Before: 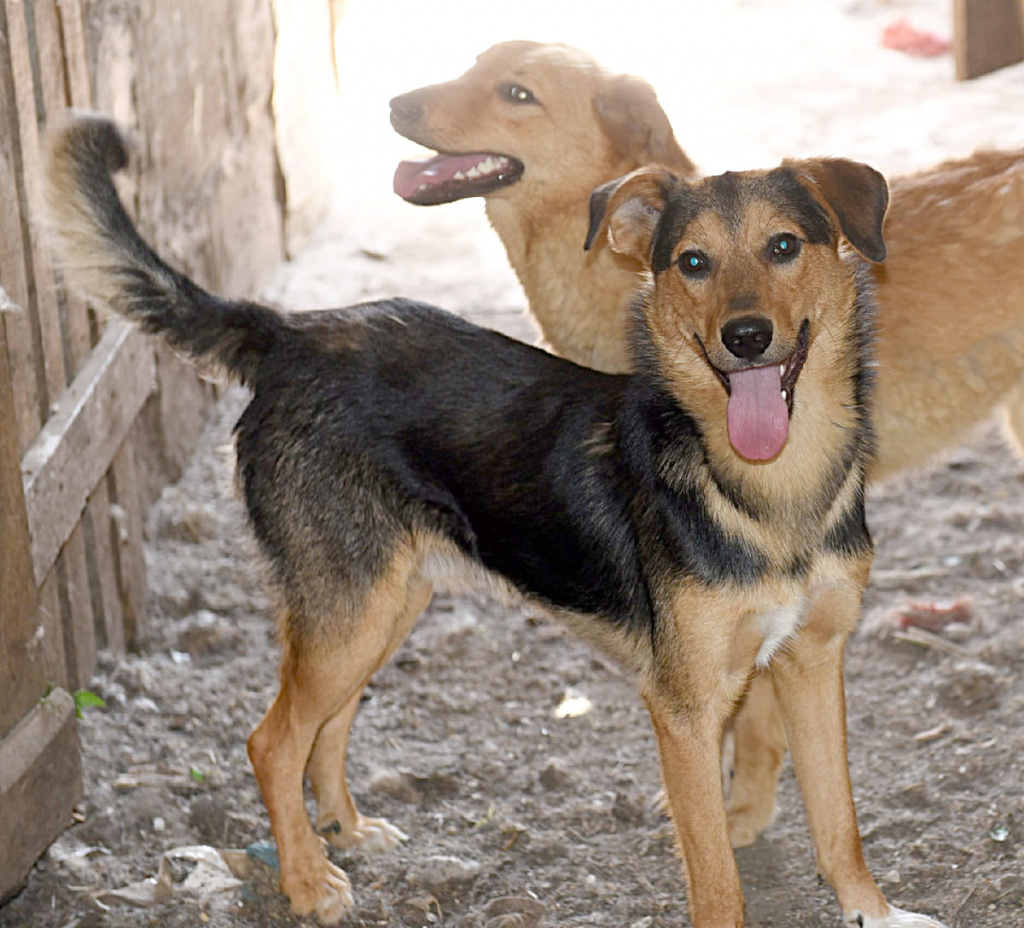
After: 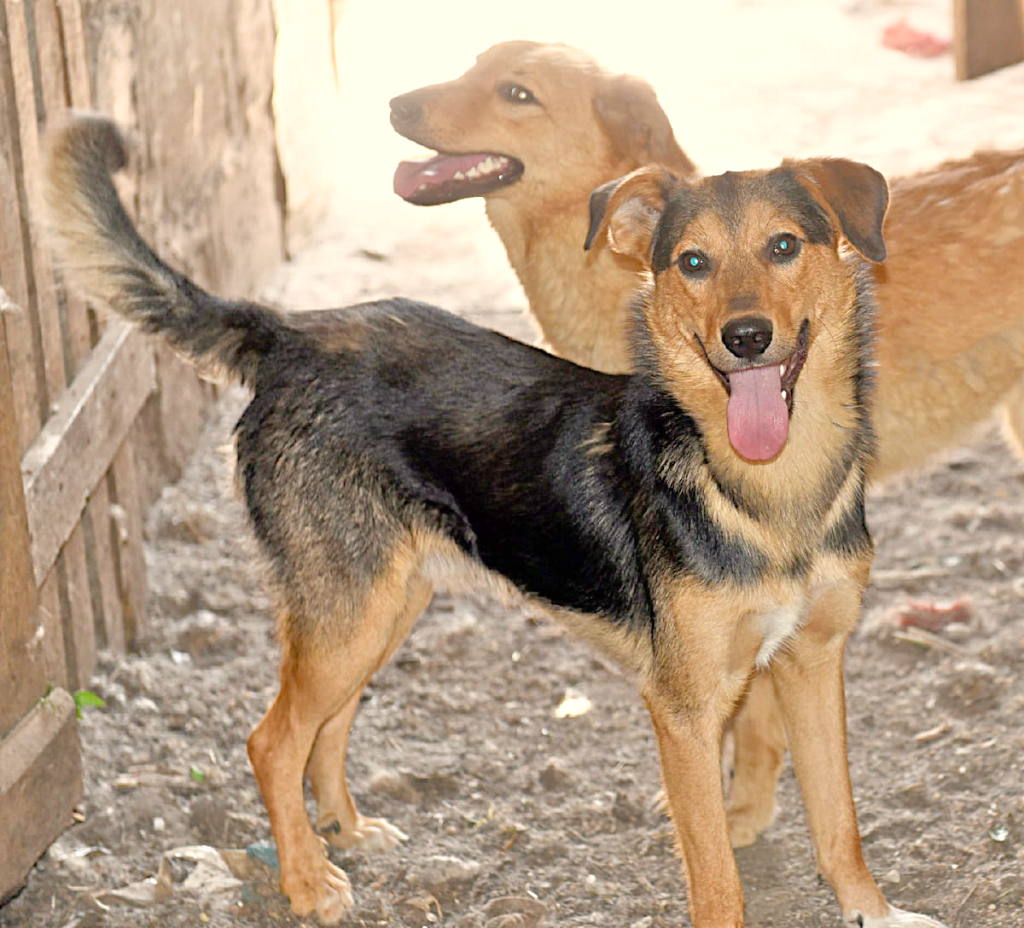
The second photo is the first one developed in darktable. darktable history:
white balance: red 1.045, blue 0.932
tone equalizer: -7 EV 0.15 EV, -6 EV 0.6 EV, -5 EV 1.15 EV, -4 EV 1.33 EV, -3 EV 1.15 EV, -2 EV 0.6 EV, -1 EV 0.15 EV, mask exposure compensation -0.5 EV
